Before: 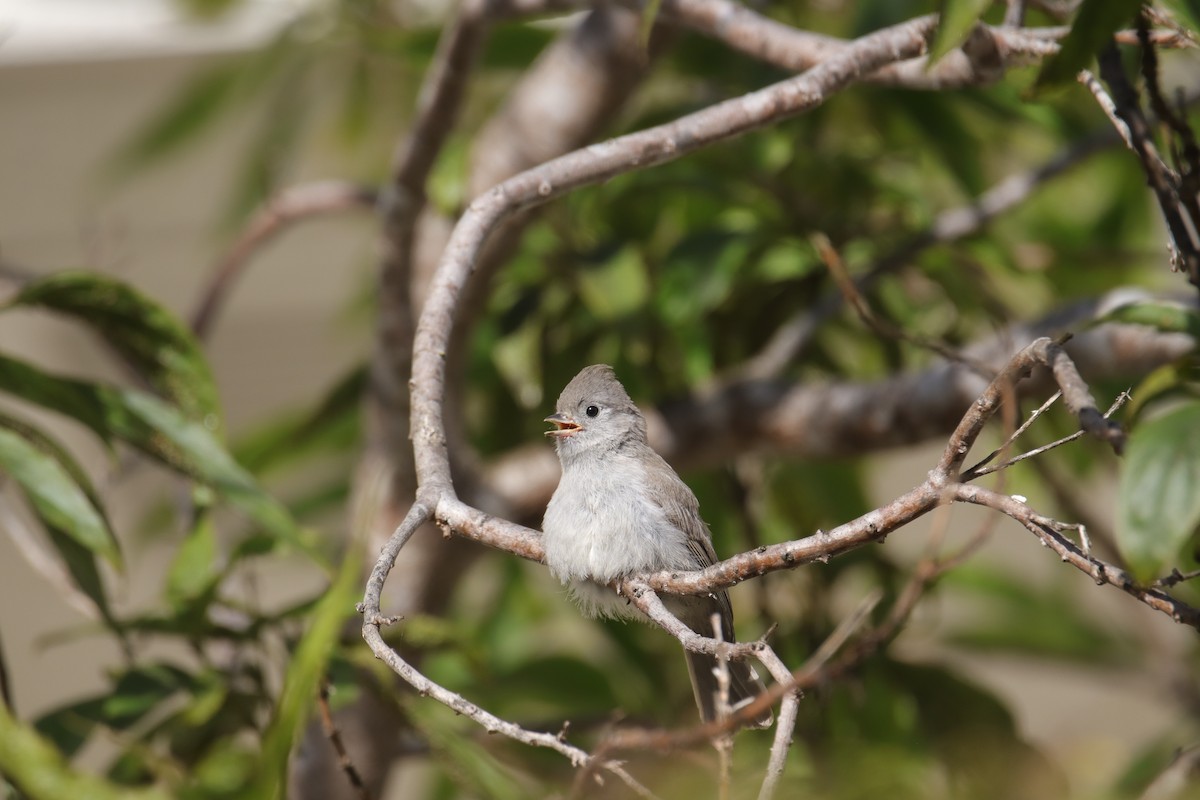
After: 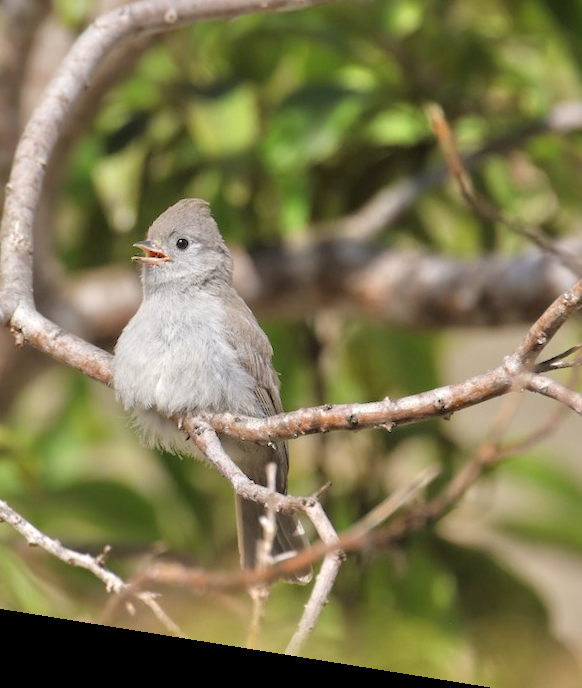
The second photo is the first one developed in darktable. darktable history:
crop: left 35.432%, top 26.233%, right 20.145%, bottom 3.432%
tone equalizer: -7 EV 0.15 EV, -6 EV 0.6 EV, -5 EV 1.15 EV, -4 EV 1.33 EV, -3 EV 1.15 EV, -2 EV 0.6 EV, -1 EV 0.15 EV, mask exposure compensation -0.5 EV
rotate and perspective: rotation 9.12°, automatic cropping off
base curve: curves: ch0 [(0, 0) (0.297, 0.298) (1, 1)], preserve colors none
